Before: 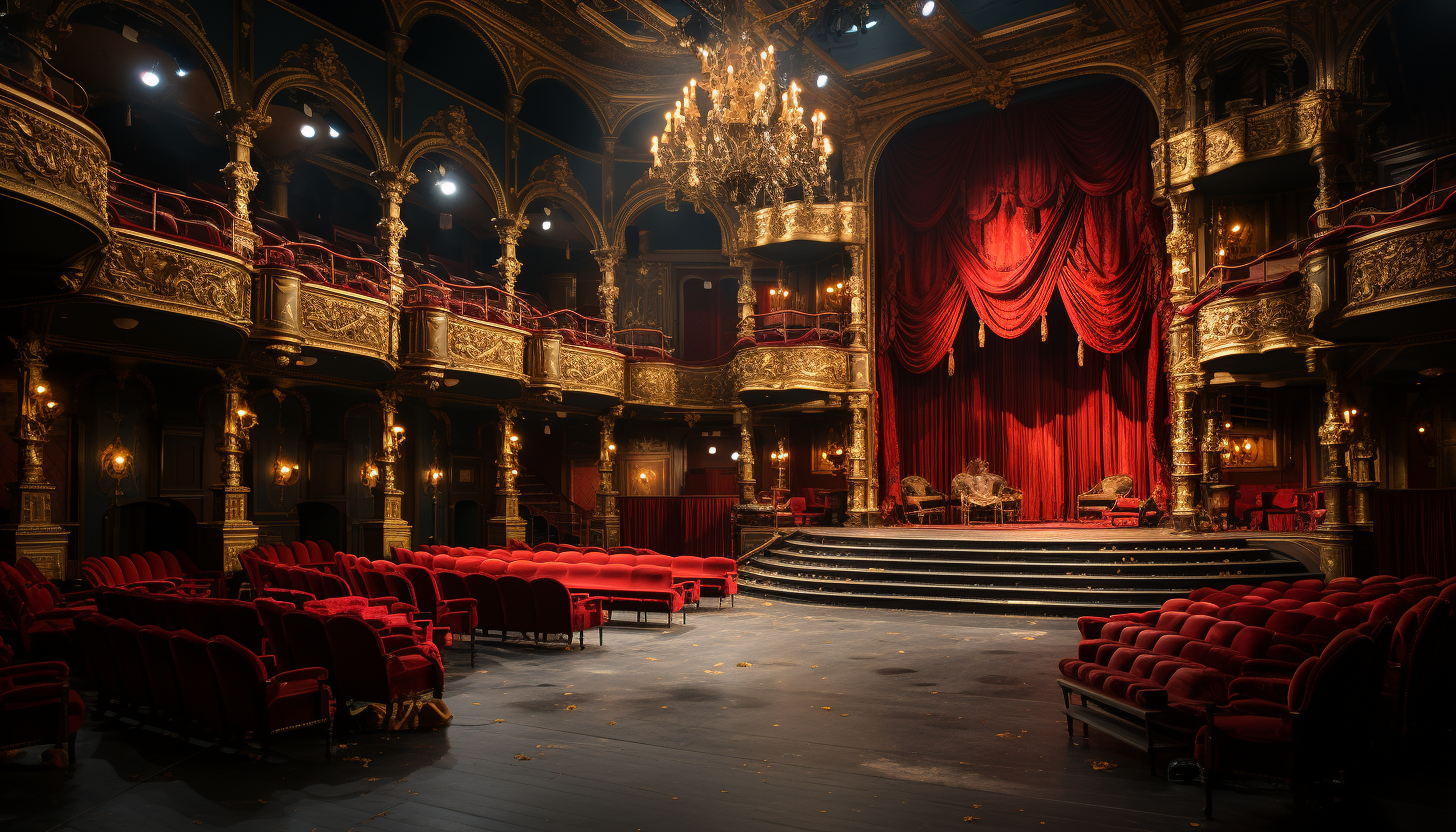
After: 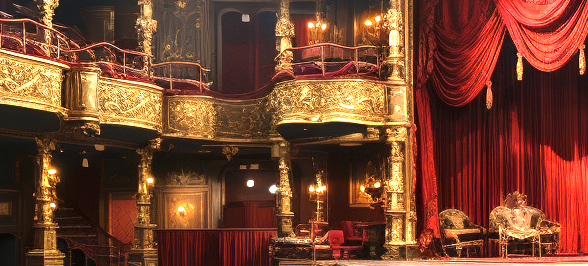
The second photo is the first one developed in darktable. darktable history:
crop: left 31.751%, top 32.172%, right 27.8%, bottom 35.83%
local contrast: mode bilateral grid, contrast 20, coarseness 50, detail 132%, midtone range 0.2
exposure: black level correction 0, exposure 1.379 EV, compensate exposure bias true, compensate highlight preservation false
white balance: red 0.924, blue 1.095
